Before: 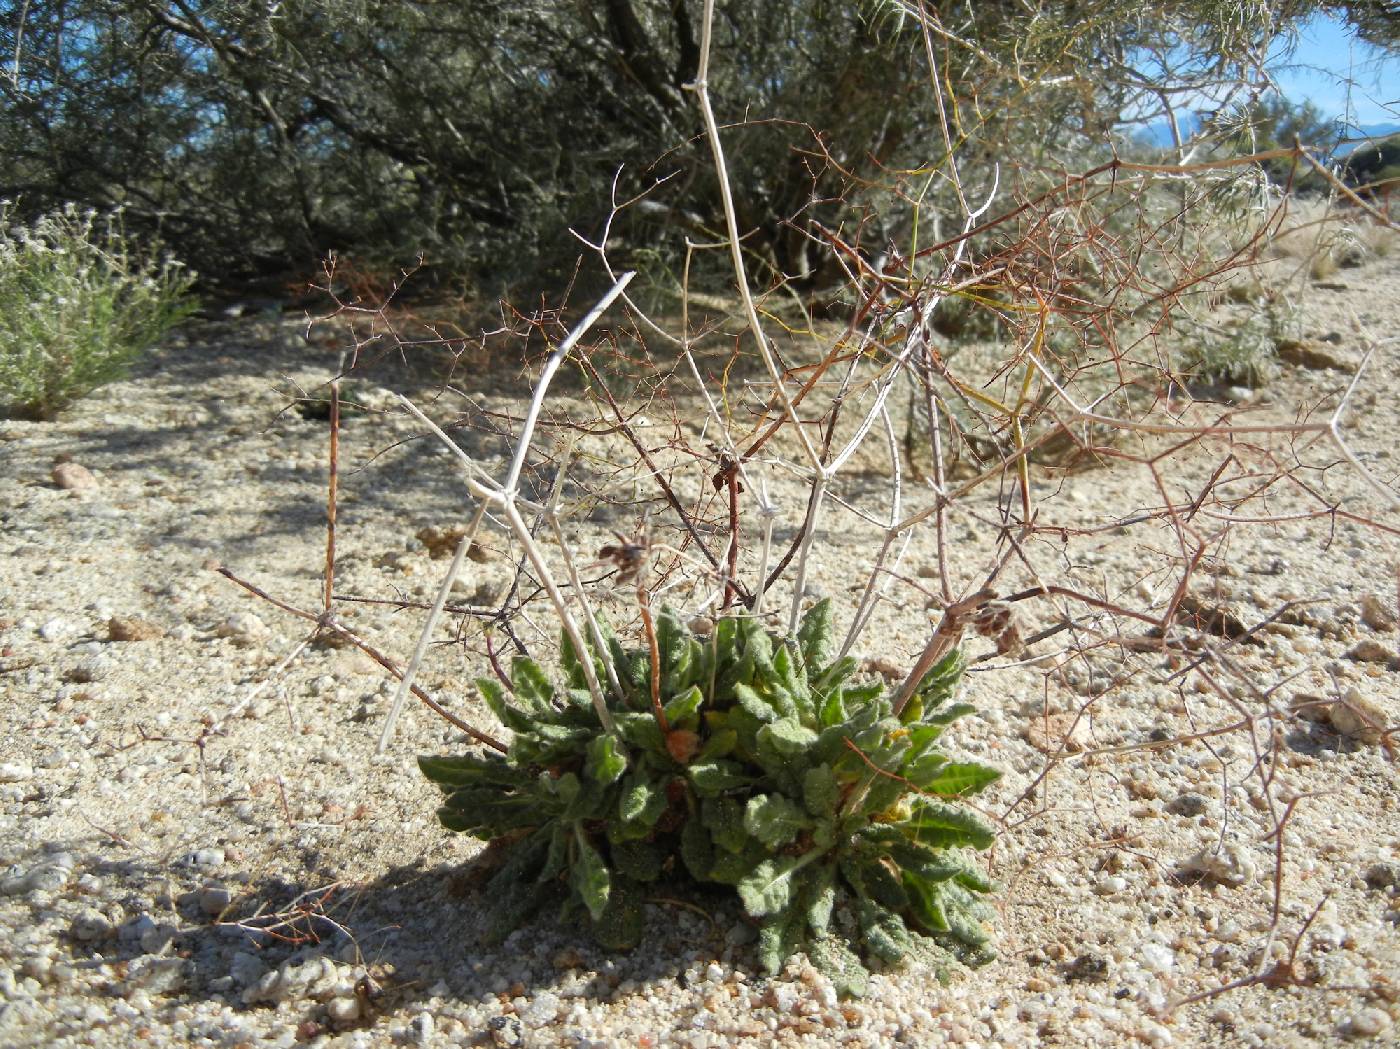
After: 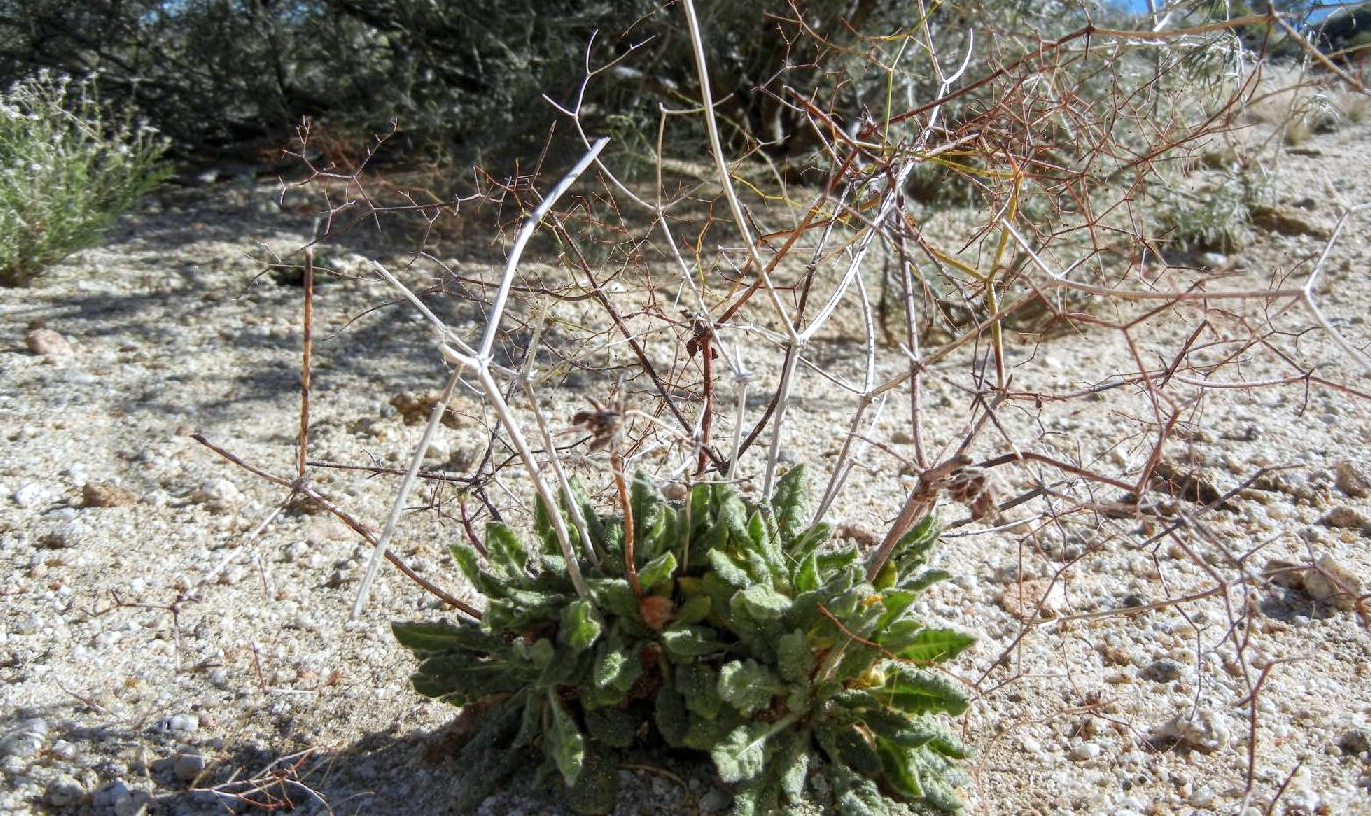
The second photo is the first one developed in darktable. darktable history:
crop and rotate: left 1.911%, top 12.776%, right 0.146%, bottom 9.387%
local contrast: on, module defaults
color calibration: illuminant as shot in camera, x 0.358, y 0.373, temperature 4628.91 K
